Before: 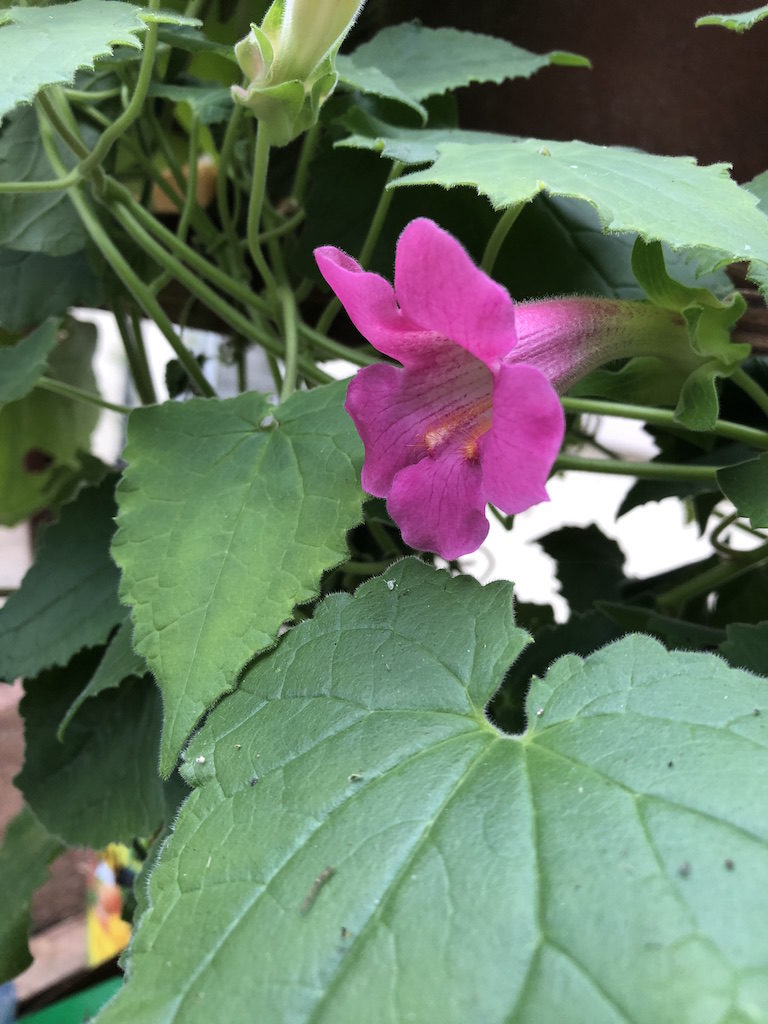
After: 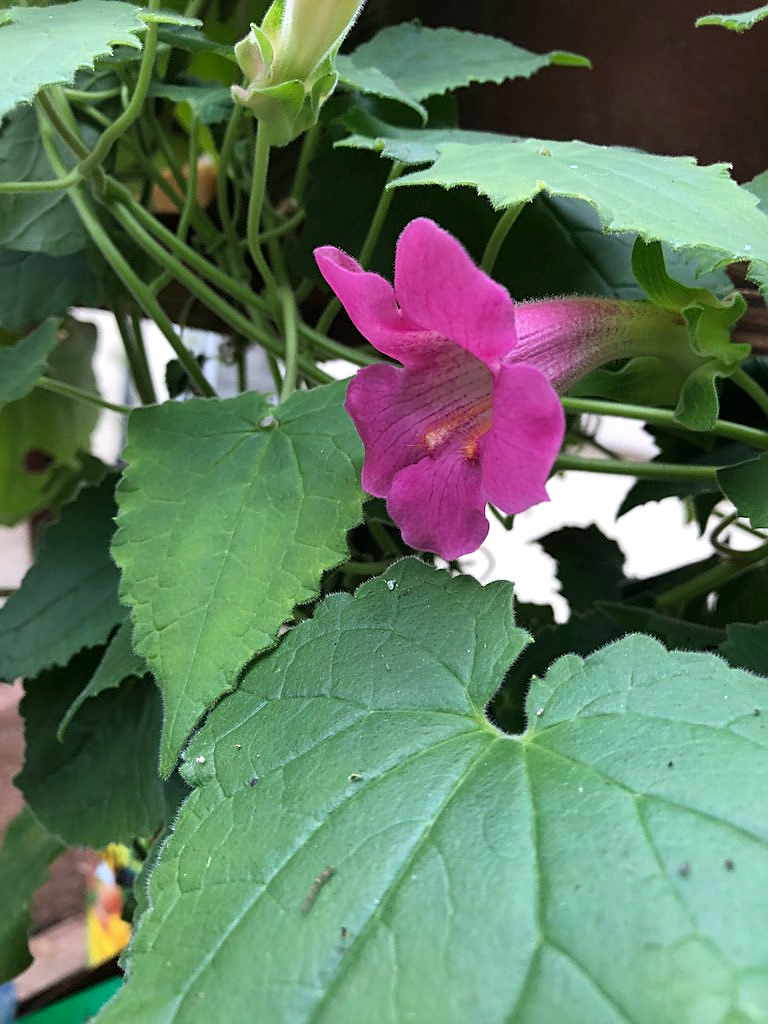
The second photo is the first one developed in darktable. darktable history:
sharpen: on, module defaults
color zones: curves: ch0 [(0.068, 0.464) (0.25, 0.5) (0.48, 0.508) (0.75, 0.536) (0.886, 0.476) (0.967, 0.456)]; ch1 [(0.066, 0.456) (0.25, 0.5) (0.616, 0.508) (0.746, 0.56) (0.934, 0.444)]
